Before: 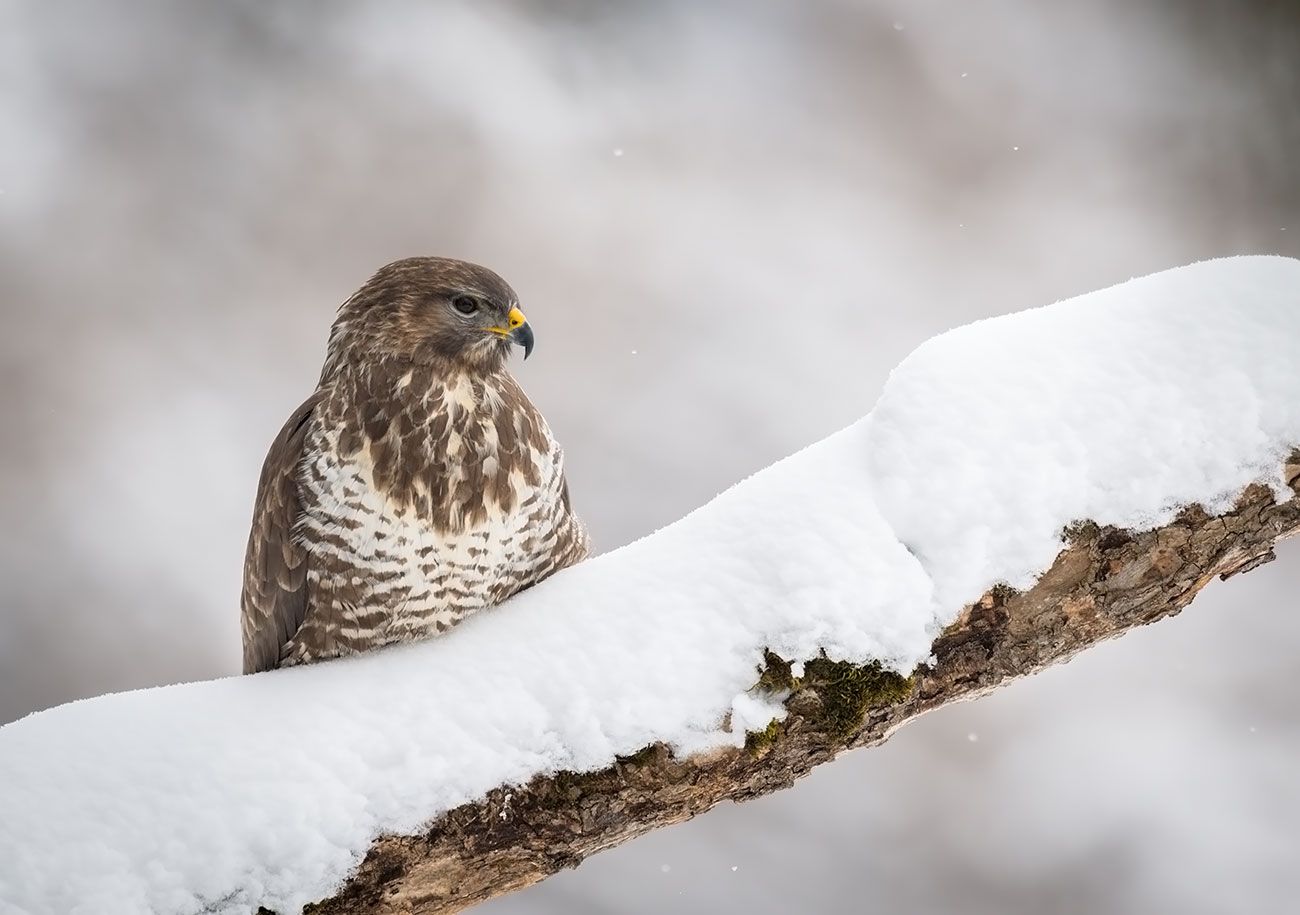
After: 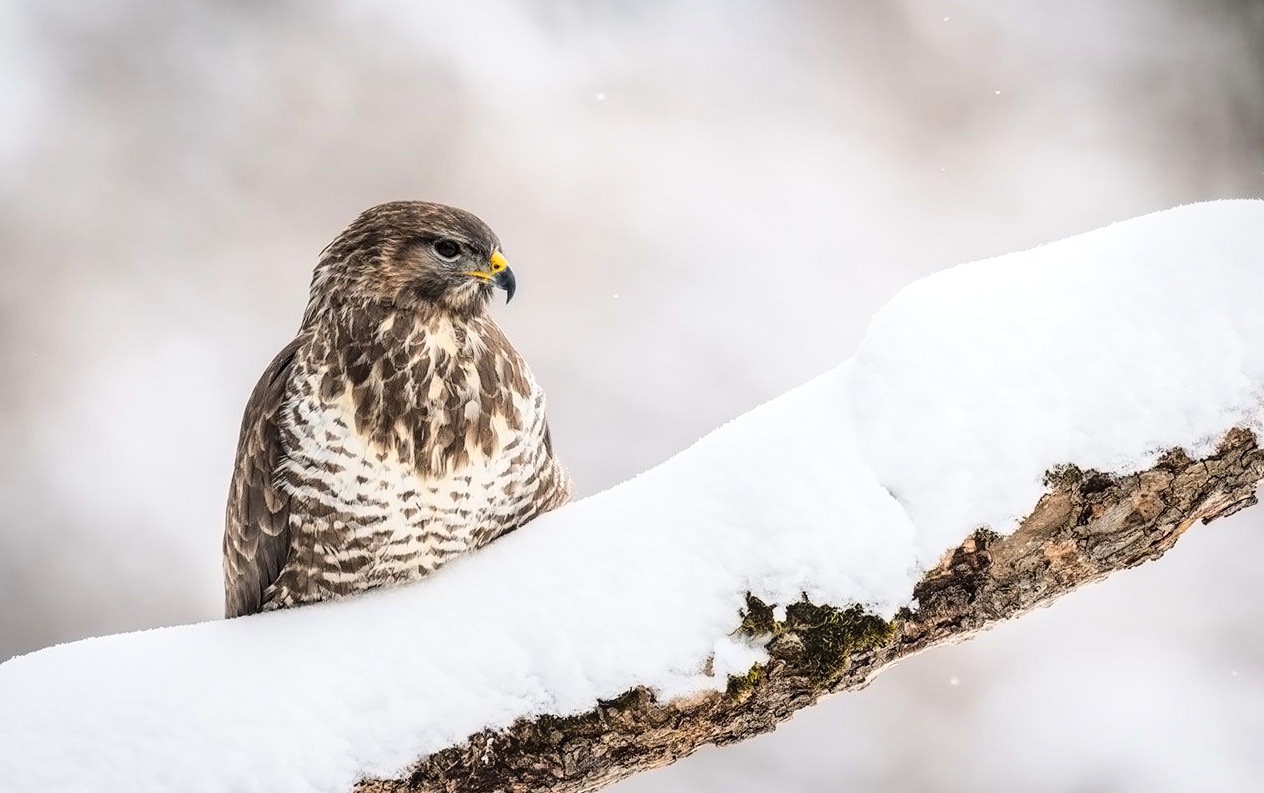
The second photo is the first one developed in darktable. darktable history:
base curve: curves: ch0 [(0, 0) (0.036, 0.025) (0.121, 0.166) (0.206, 0.329) (0.605, 0.79) (1, 1)], exposure shift 0.584
crop: left 1.417%, top 6.157%, right 1.282%, bottom 7.079%
local contrast: on, module defaults
